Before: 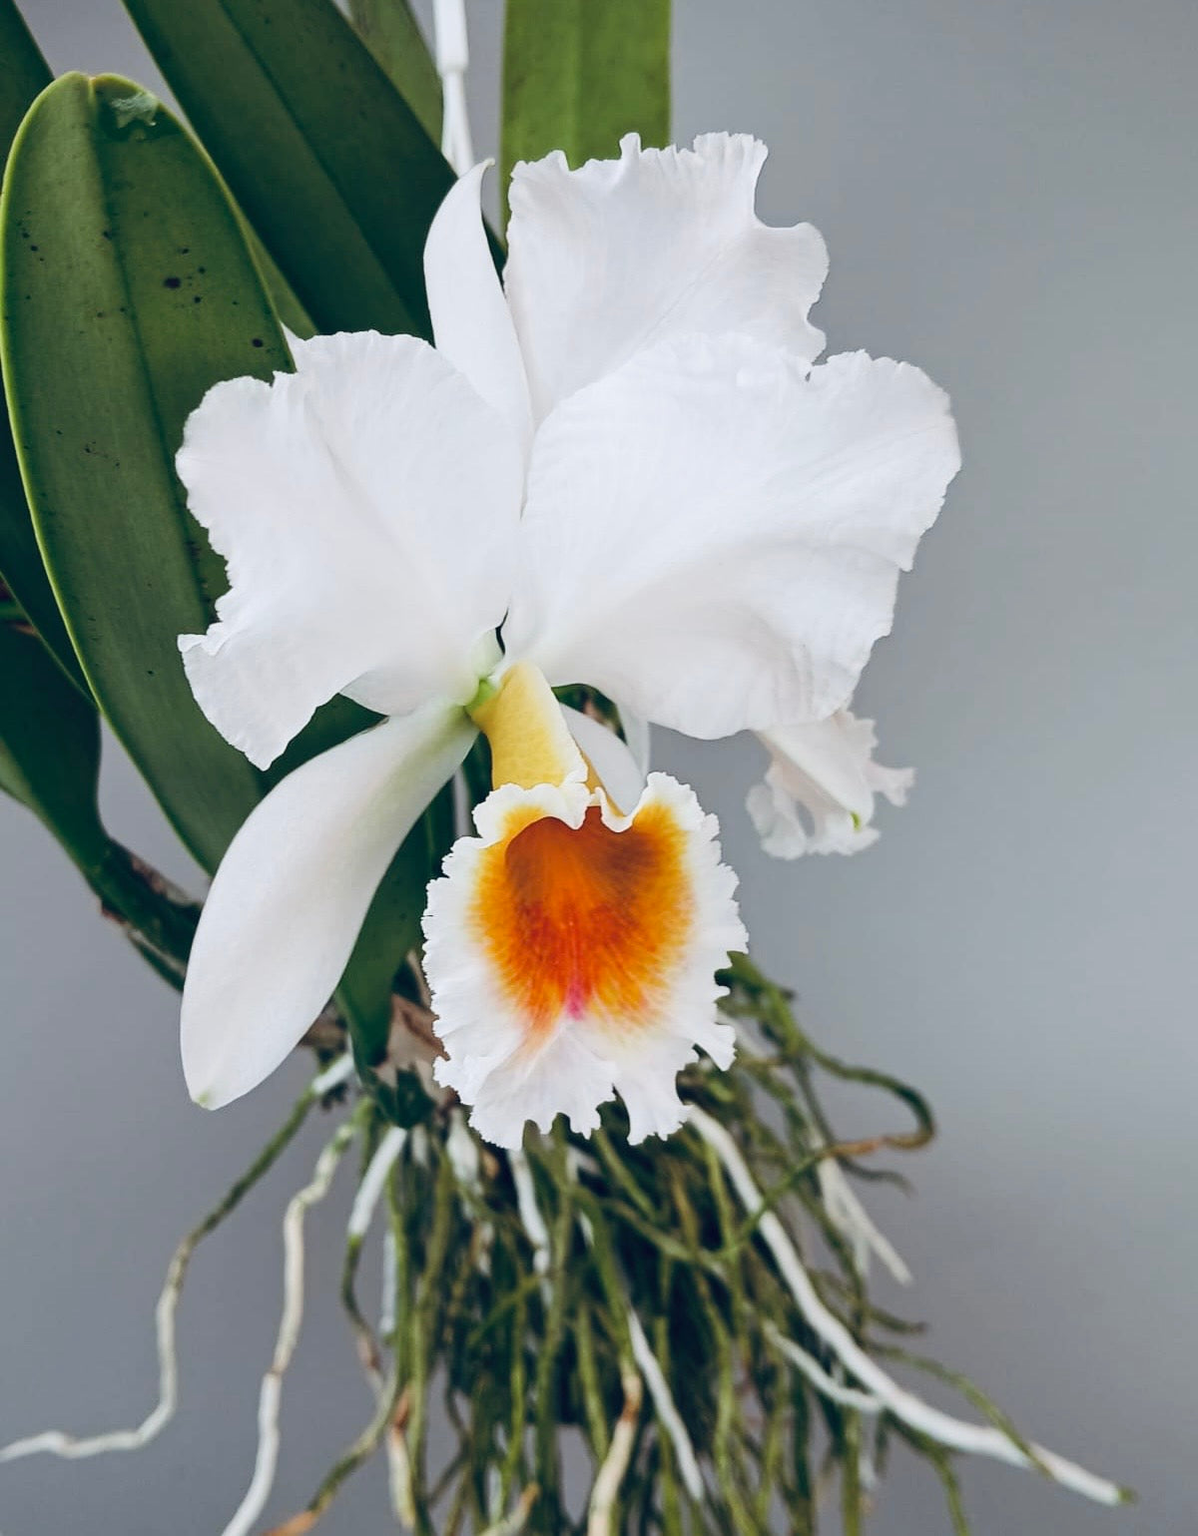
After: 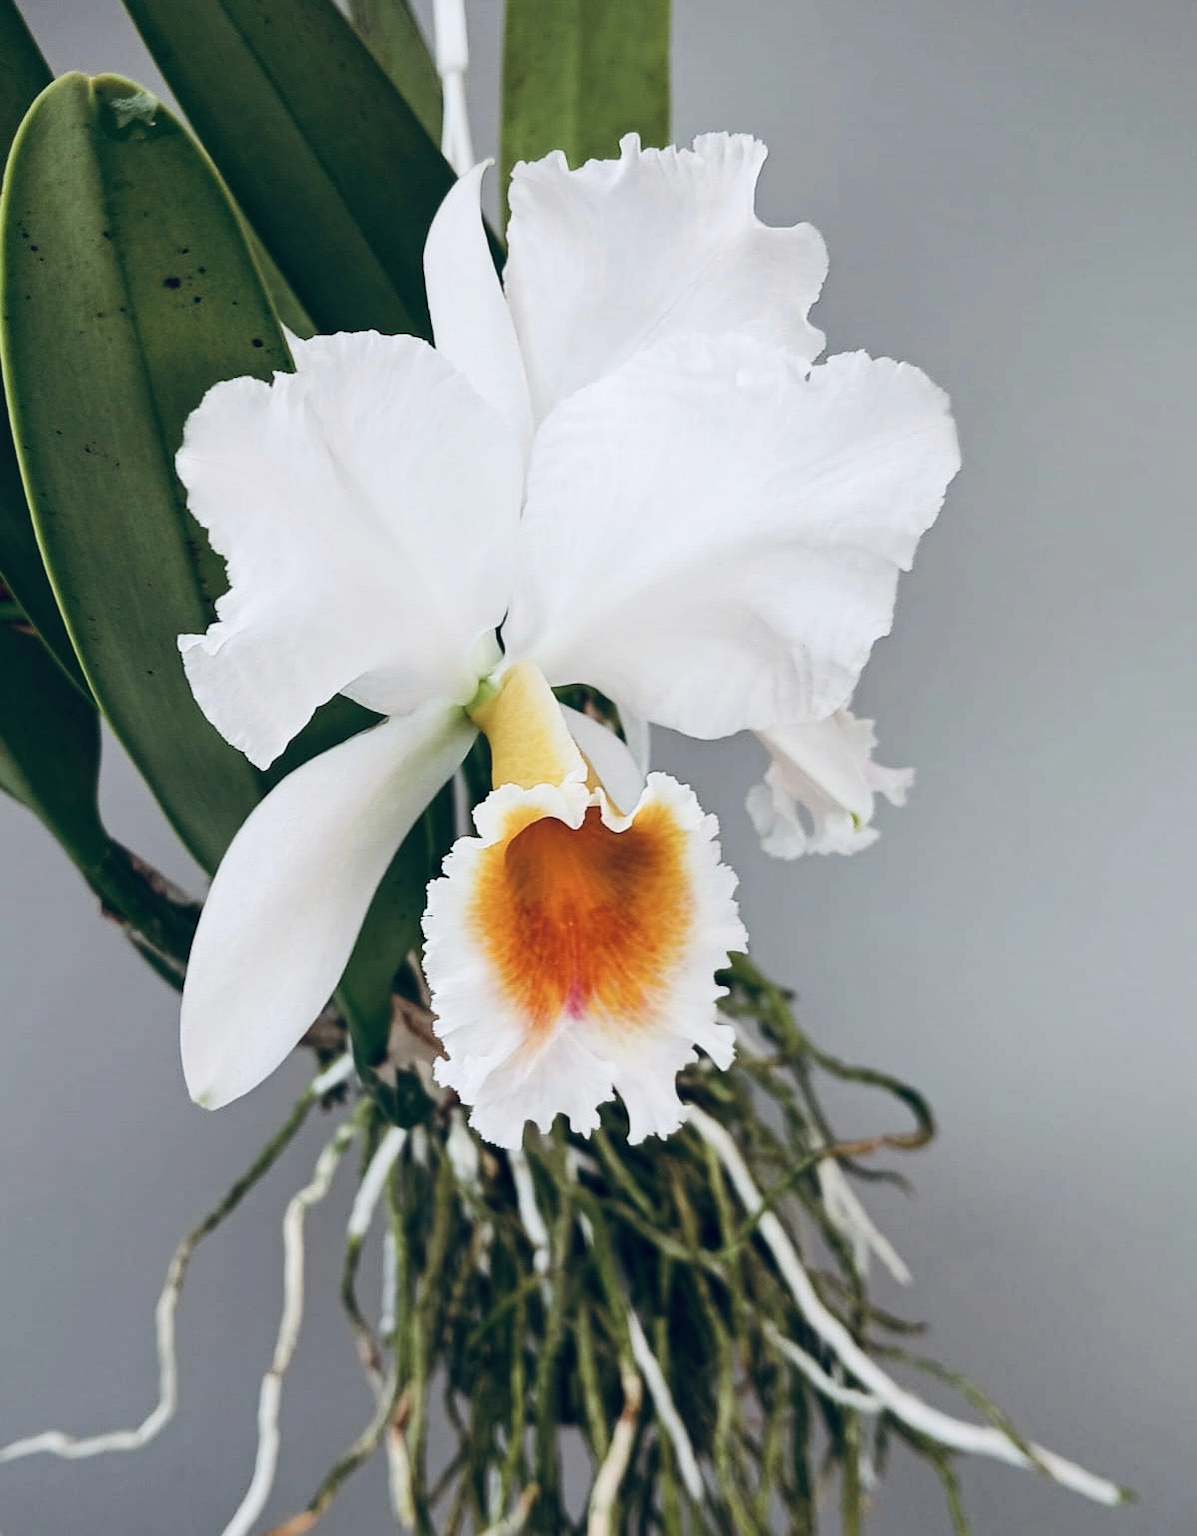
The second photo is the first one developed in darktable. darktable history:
contrast brightness saturation: contrast 0.11, saturation -0.17
local contrast: mode bilateral grid, contrast 100, coarseness 100, detail 108%, midtone range 0.2
